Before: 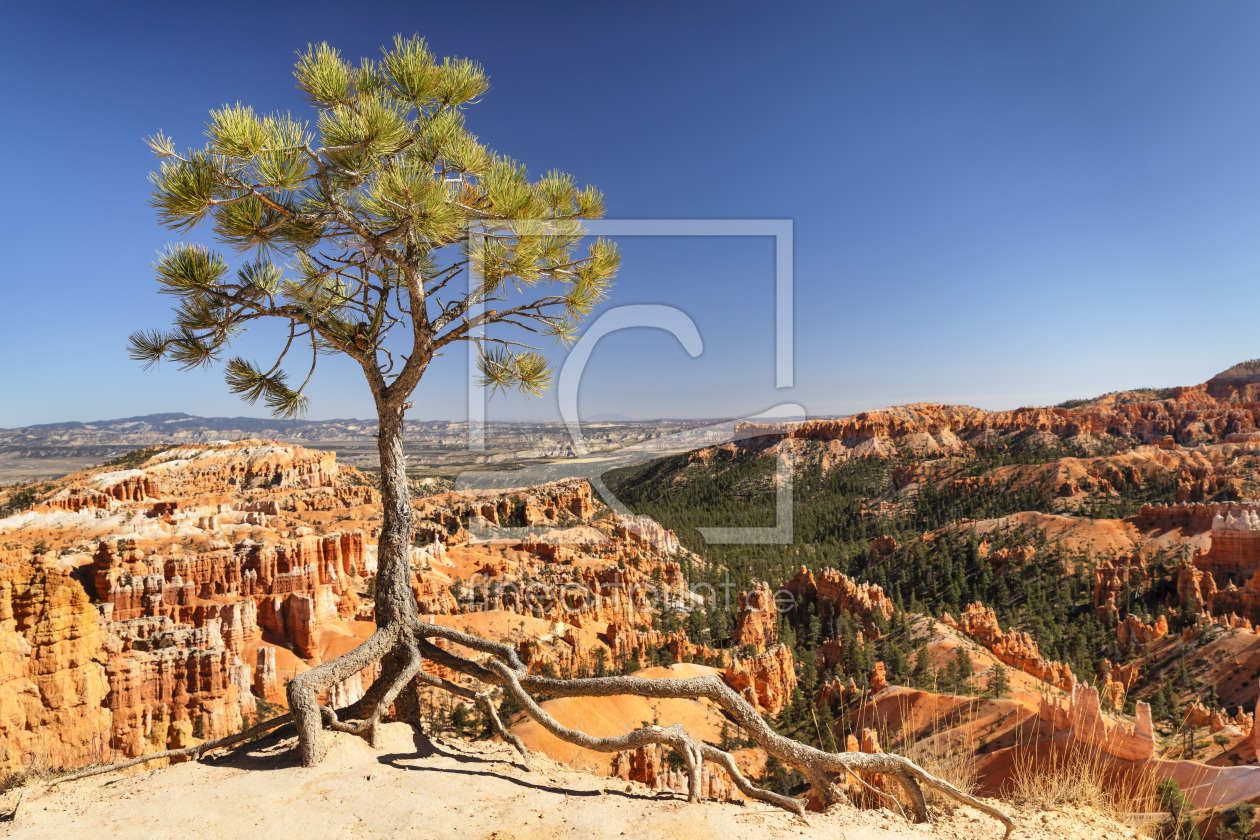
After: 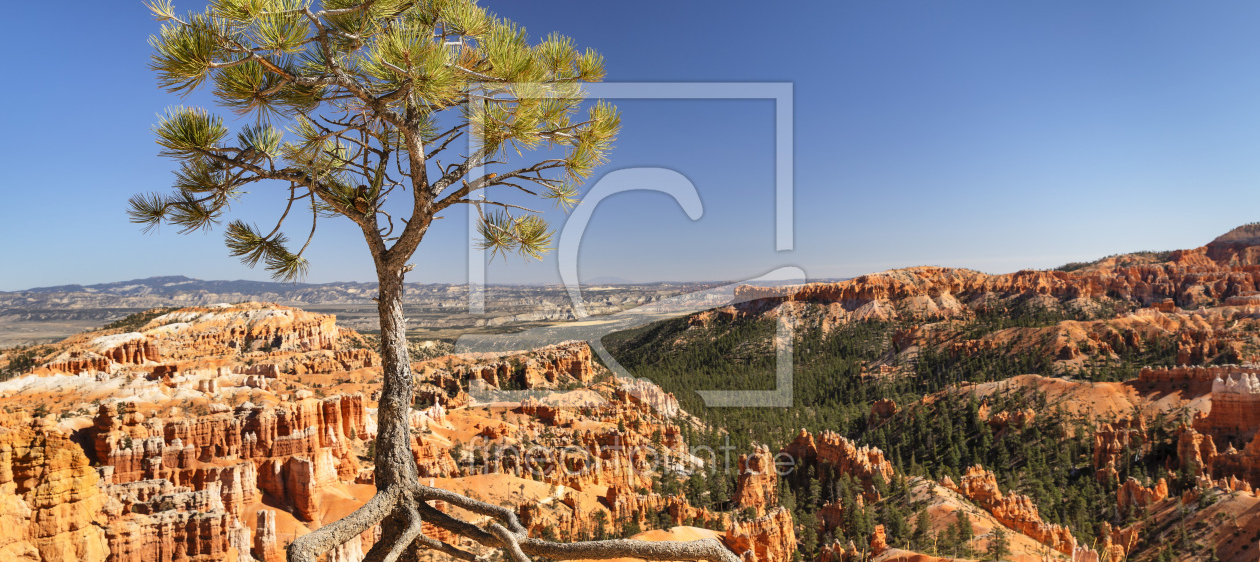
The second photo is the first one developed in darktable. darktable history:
crop: top 16.364%, bottom 16.704%
